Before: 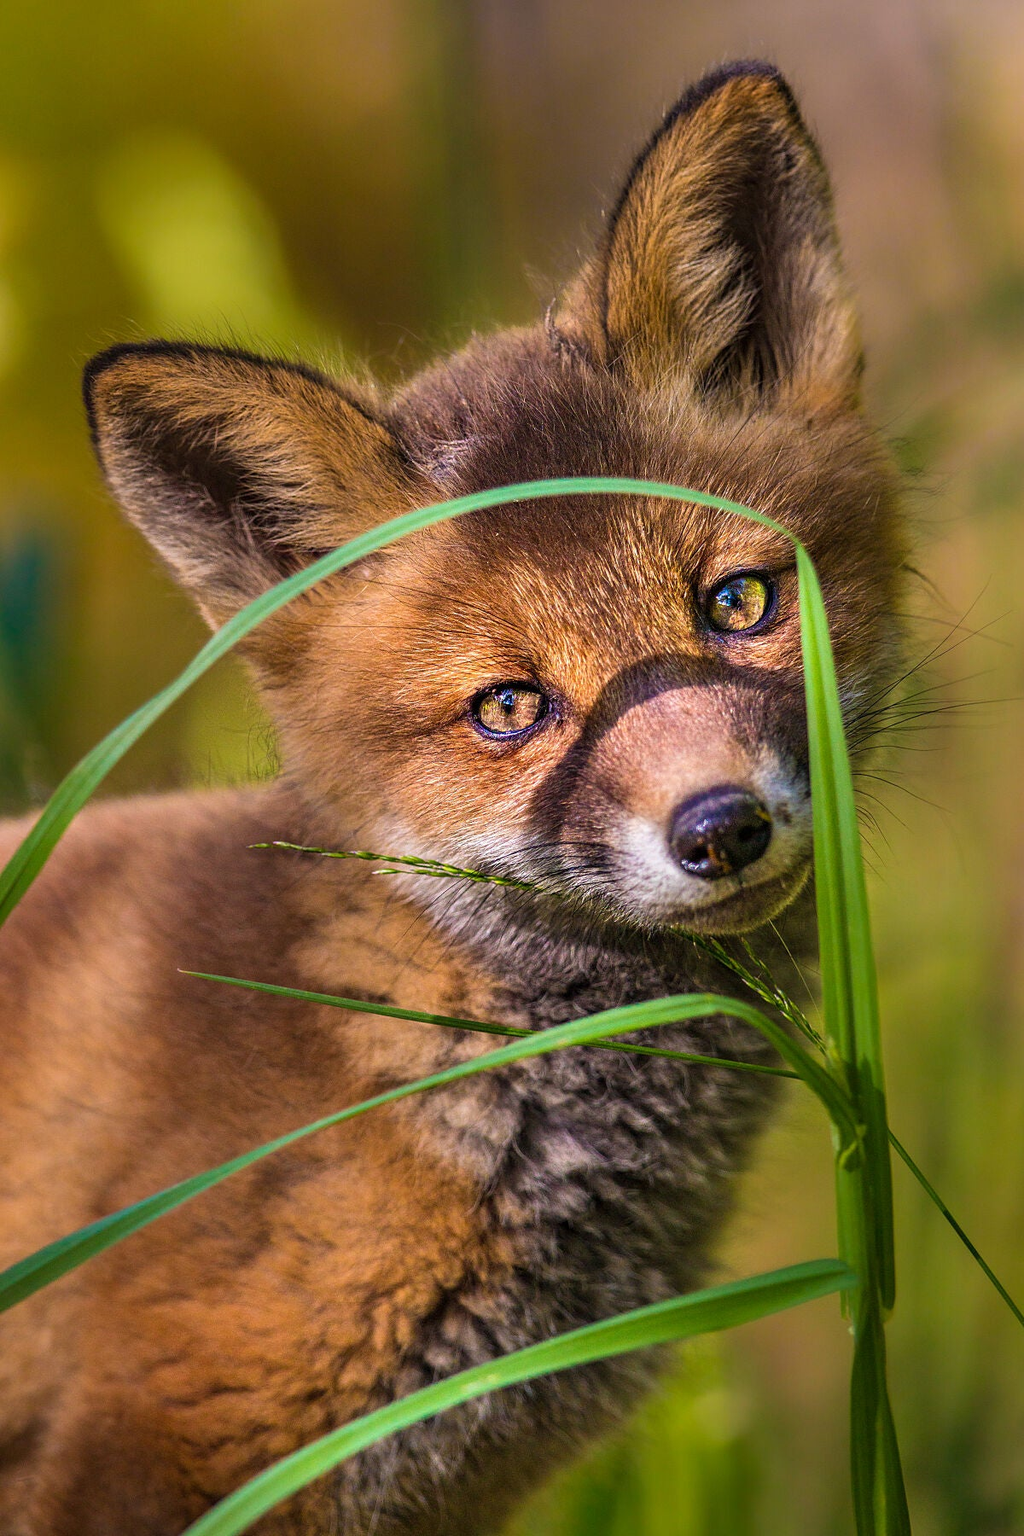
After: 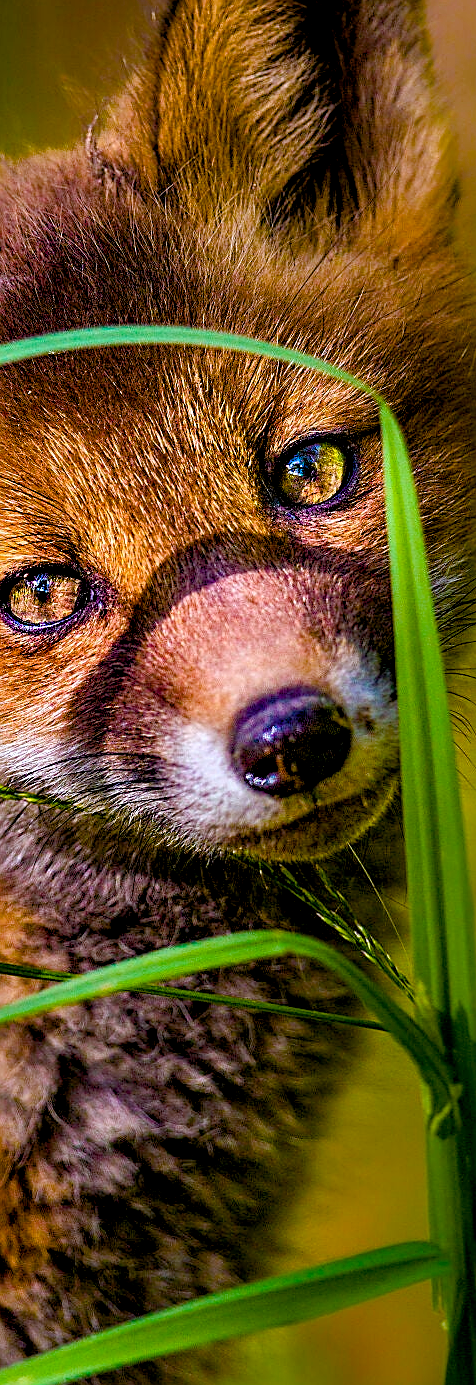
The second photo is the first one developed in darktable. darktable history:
color balance rgb: global offset › luminance -1.45%, perceptual saturation grading › global saturation 40.404%, perceptual saturation grading › highlights -25.425%, perceptual saturation grading › mid-tones 35.335%, perceptual saturation grading › shadows 34.921%, global vibrance 9.789%
color correction: highlights a* -0.799, highlights b* -9.12
tone equalizer: on, module defaults
sharpen: on, module defaults
crop: left 46.102%, top 13.02%, right 14.23%, bottom 9.987%
